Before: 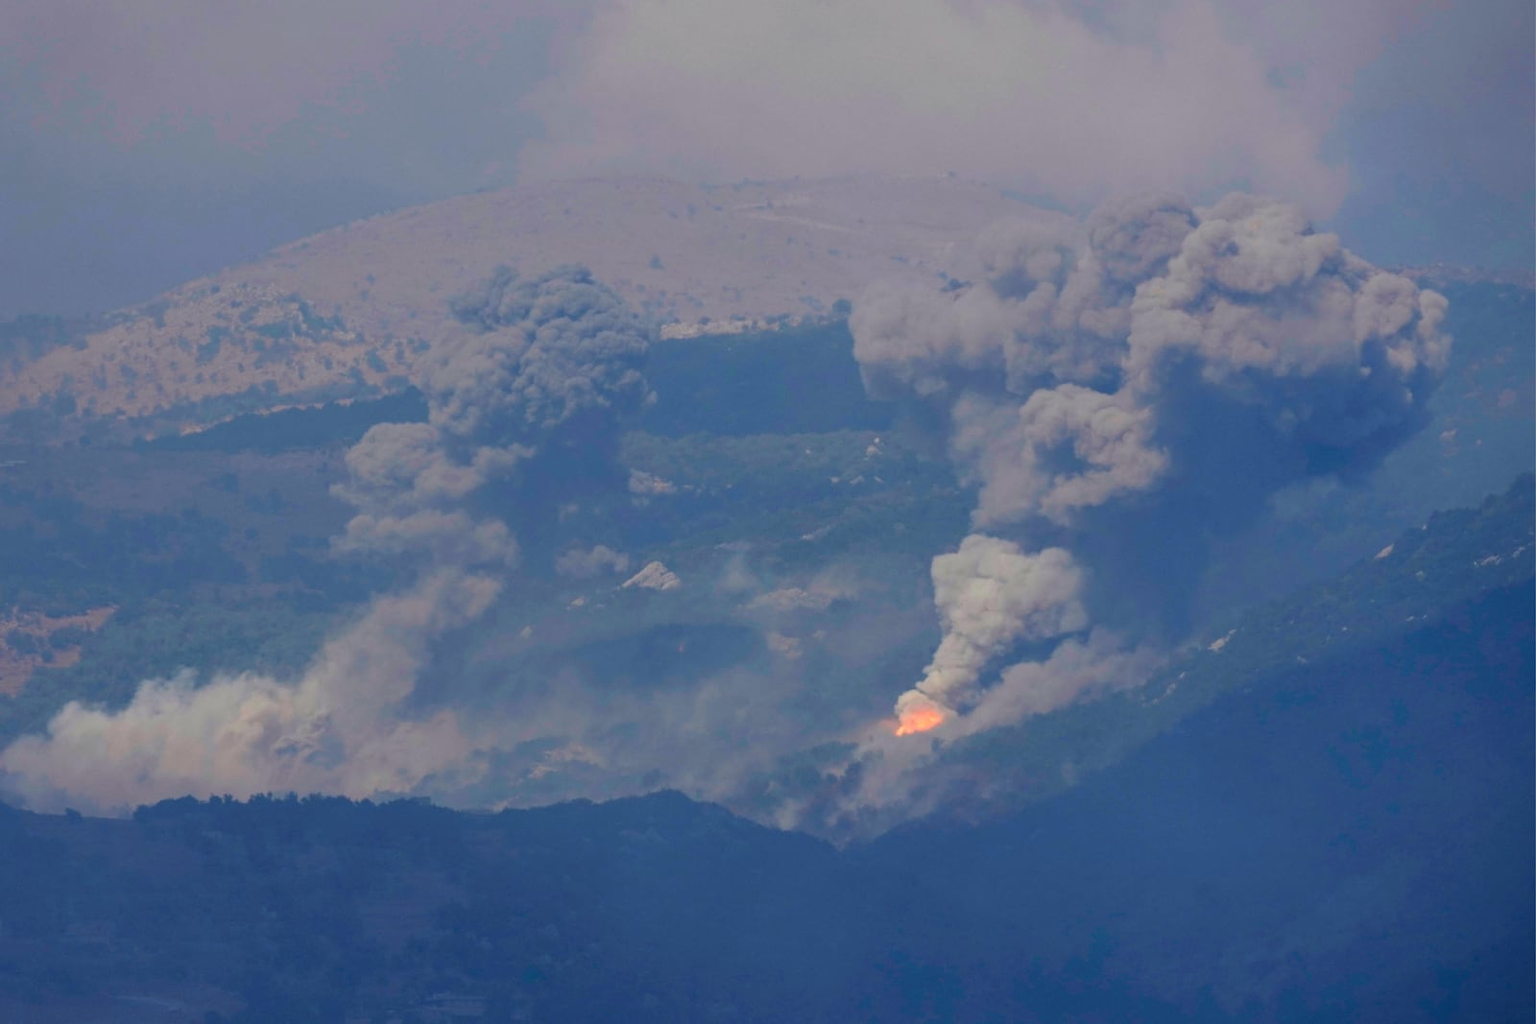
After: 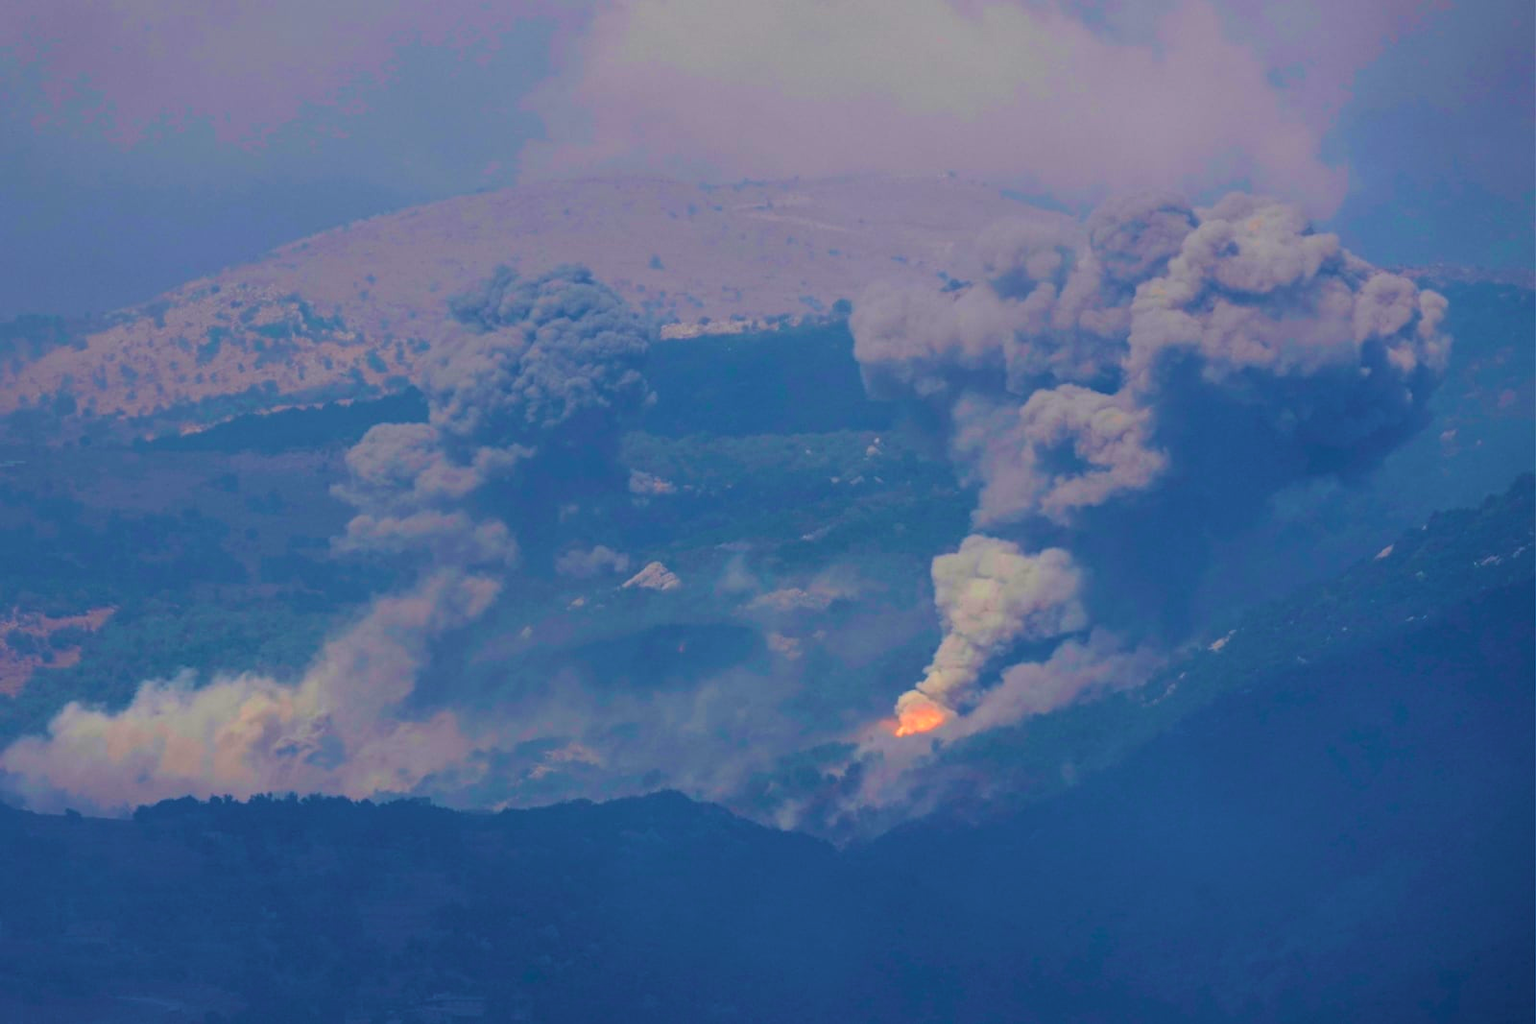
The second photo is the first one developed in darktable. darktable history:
velvia: strength 66.68%, mid-tones bias 0.977
